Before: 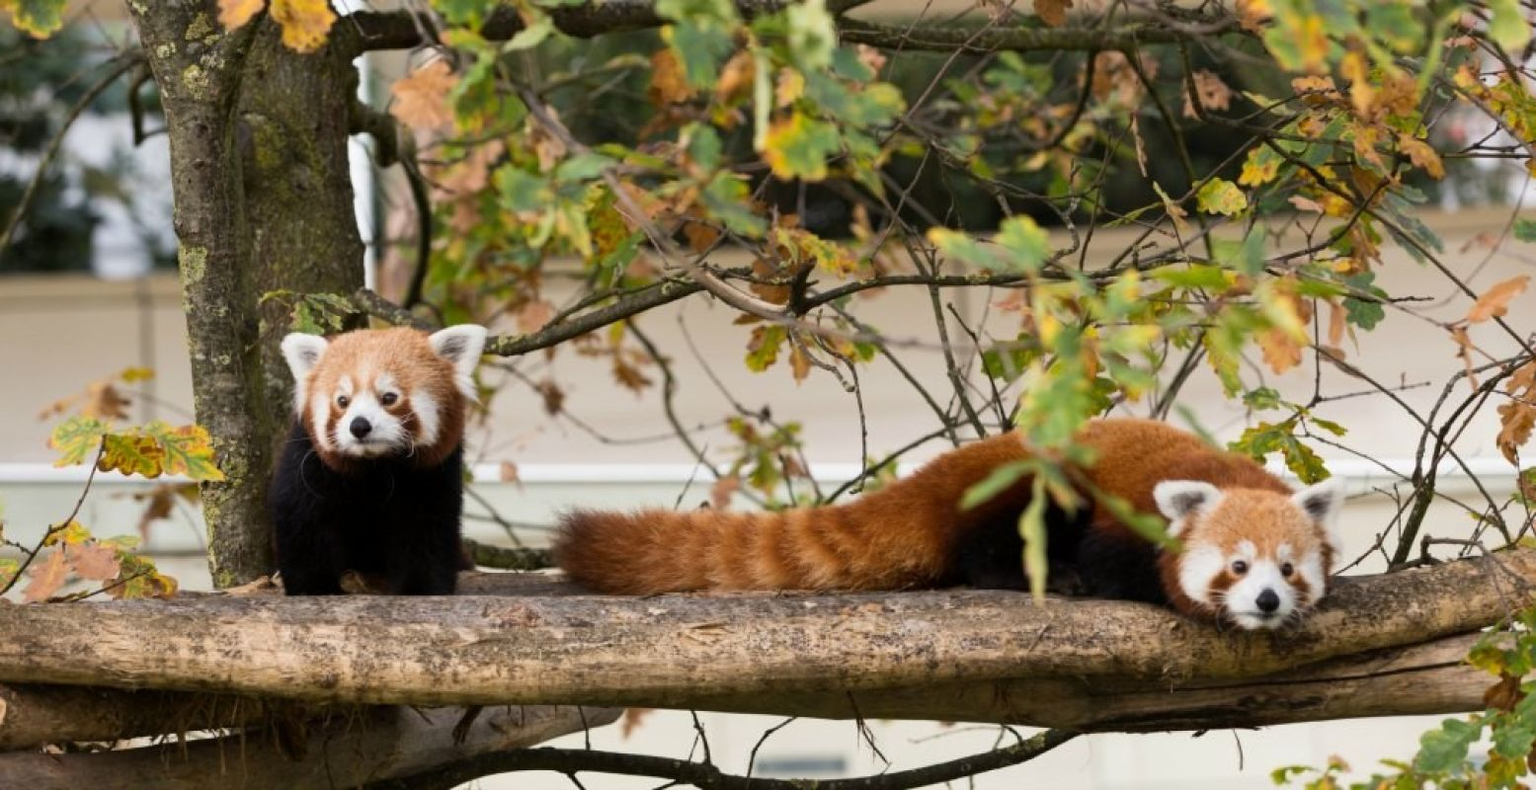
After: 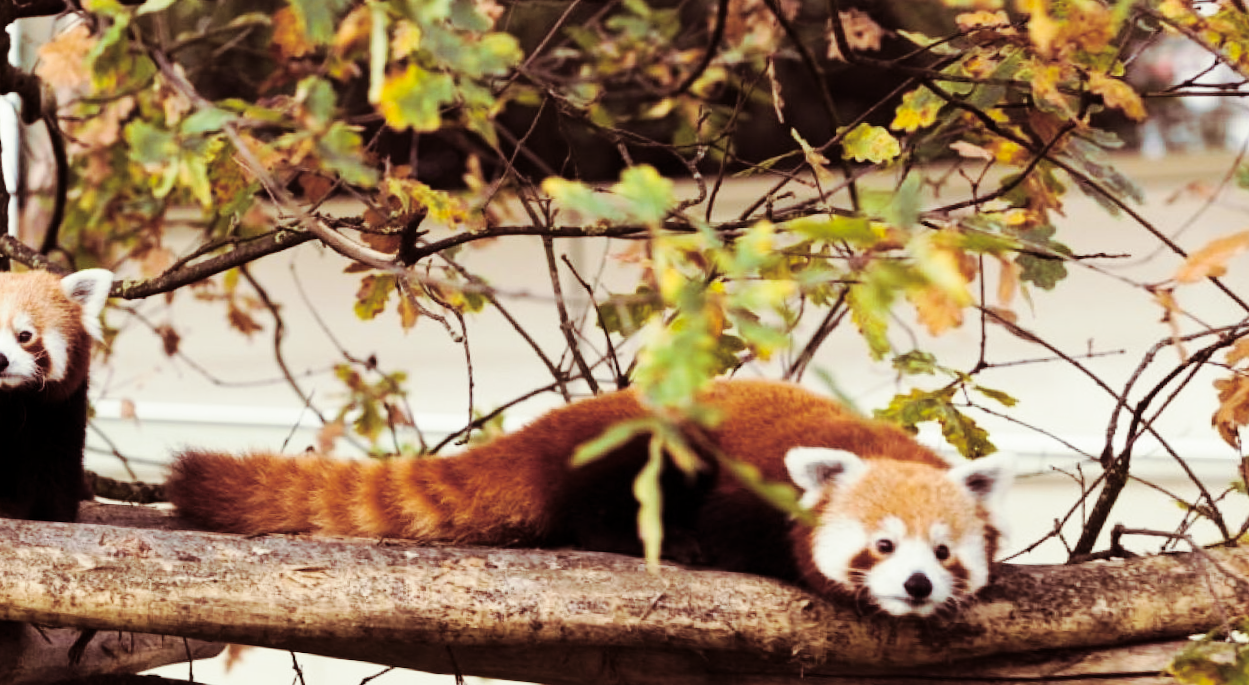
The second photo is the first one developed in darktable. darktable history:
split-toning: on, module defaults
rotate and perspective: rotation 1.69°, lens shift (vertical) -0.023, lens shift (horizontal) -0.291, crop left 0.025, crop right 0.988, crop top 0.092, crop bottom 0.842
base curve: curves: ch0 [(0, 0) (0.036, 0.025) (0.121, 0.166) (0.206, 0.329) (0.605, 0.79) (1, 1)], preserve colors none
crop: left 17.582%, bottom 0.031%
